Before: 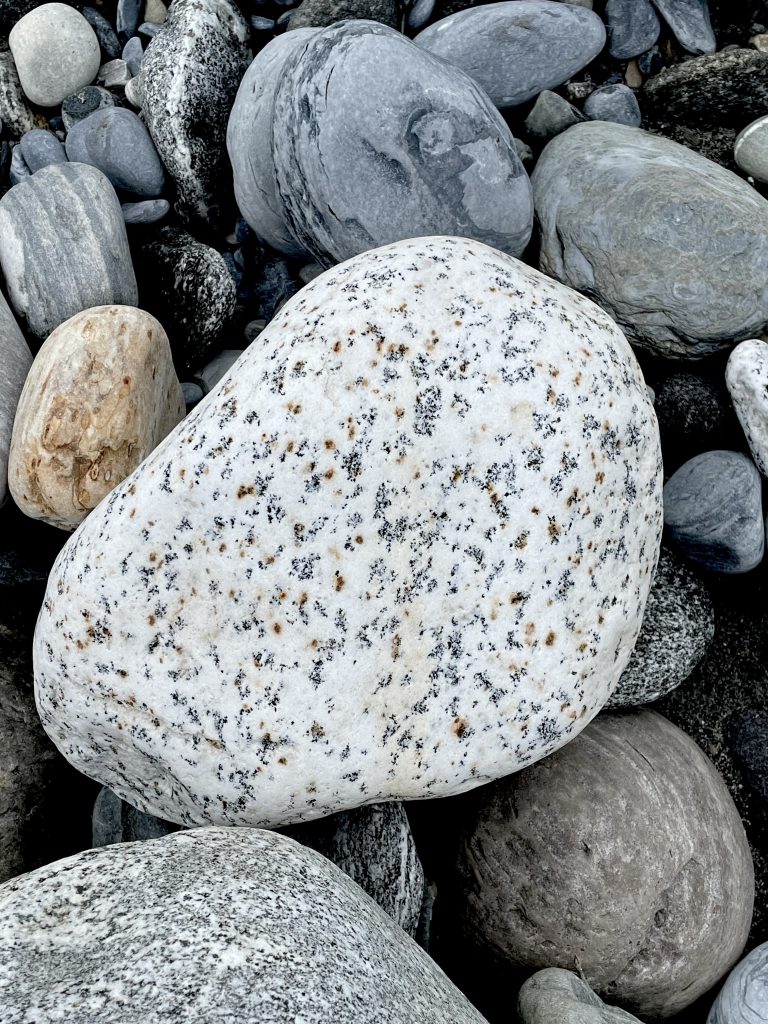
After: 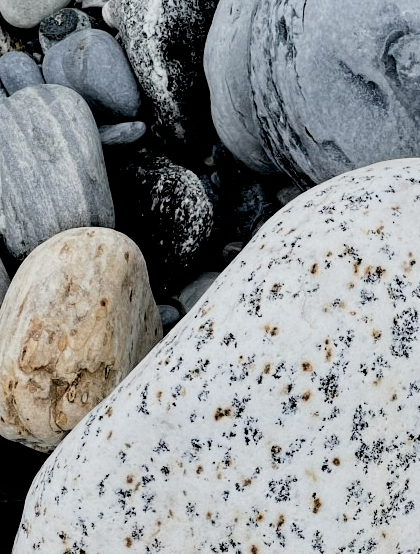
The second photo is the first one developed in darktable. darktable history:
filmic rgb: black relative exposure -5.08 EV, white relative exposure 3.95 EV, hardness 2.89, contrast 1.201
crop and rotate: left 3.067%, top 7.674%, right 42.142%, bottom 38.136%
